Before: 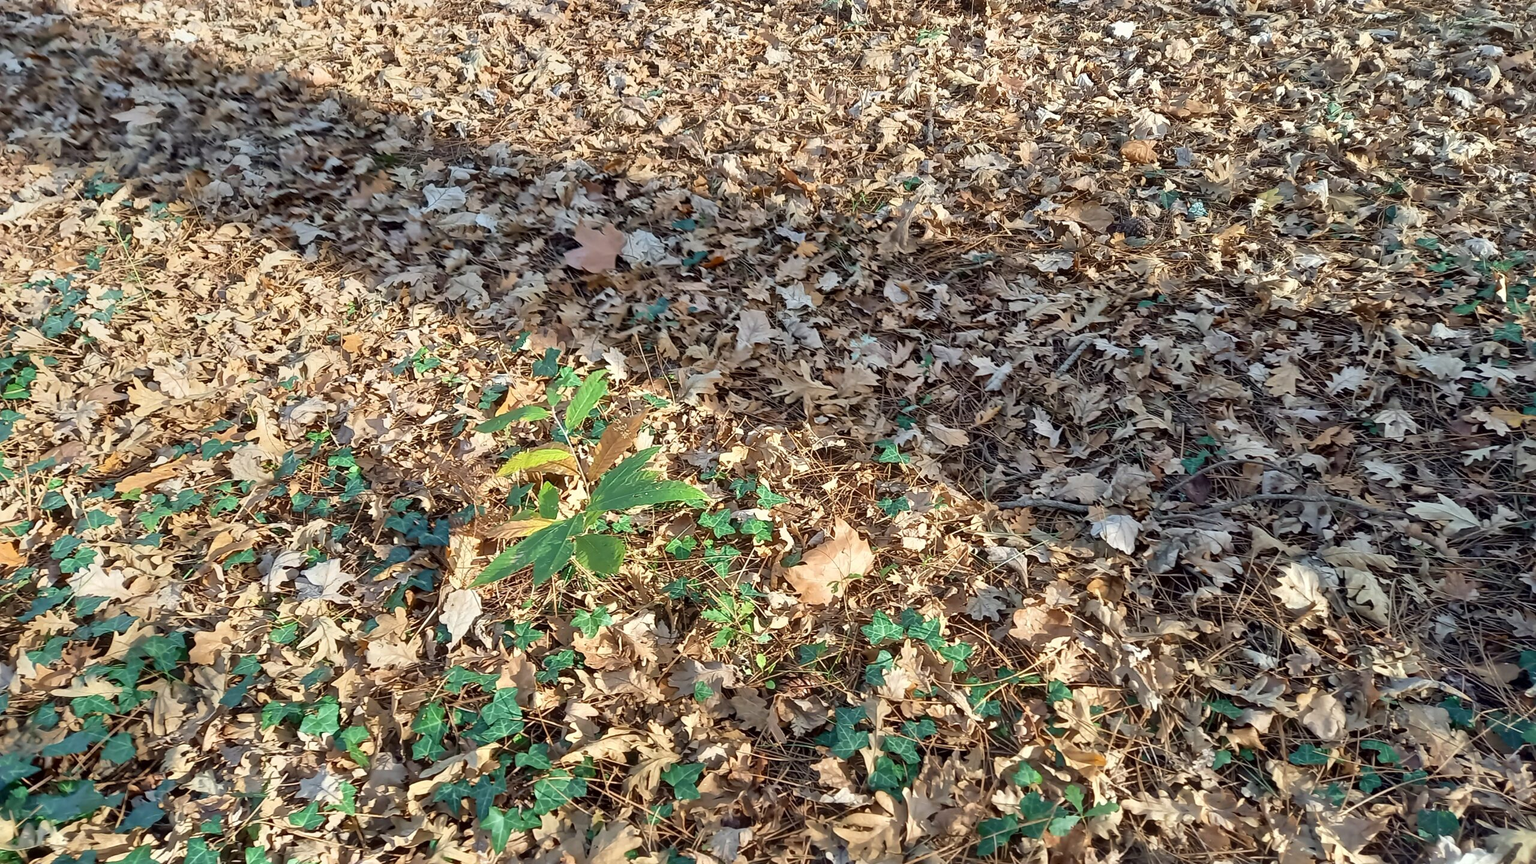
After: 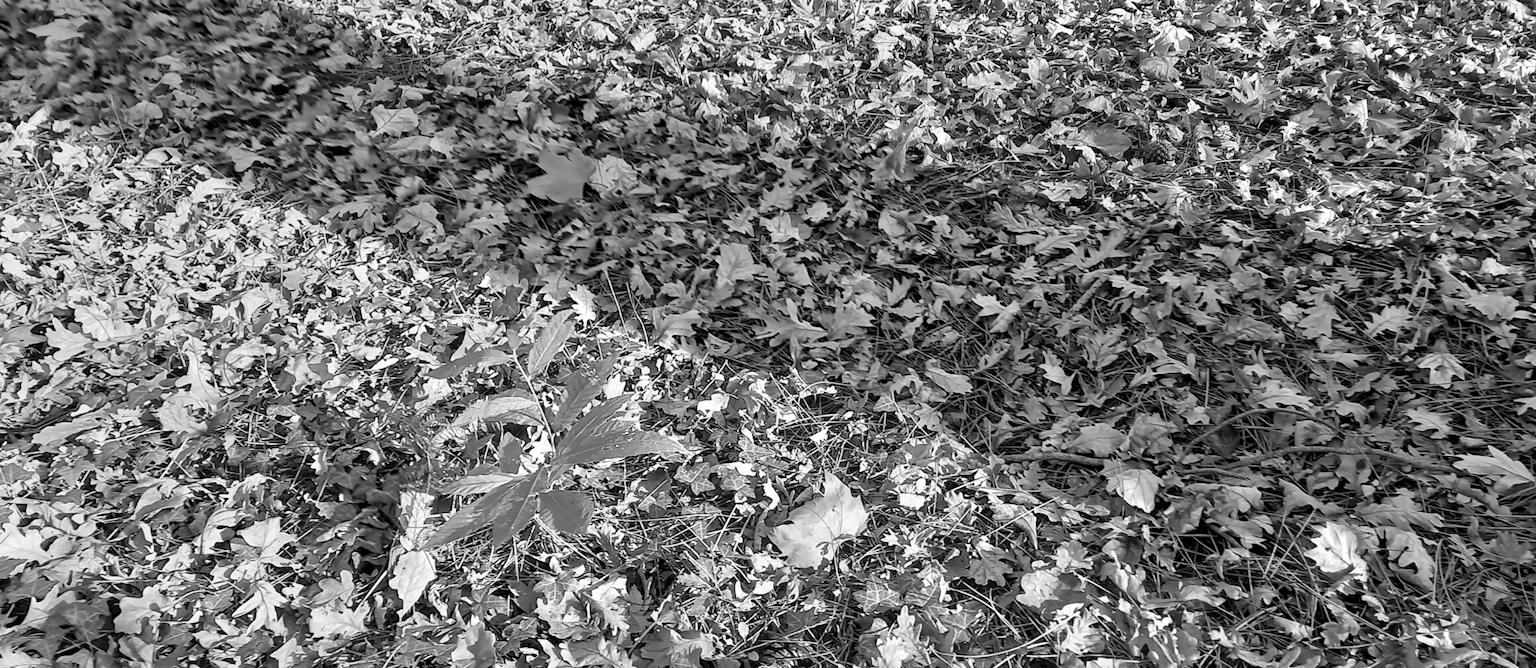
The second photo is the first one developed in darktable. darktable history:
monochrome: on, module defaults
contrast equalizer: octaves 7, y [[0.6 ×6], [0.55 ×6], [0 ×6], [0 ×6], [0 ×6]], mix 0.15
crop: left 5.596%, top 10.314%, right 3.534%, bottom 19.395%
tone equalizer: on, module defaults
white balance: red 0.766, blue 1.537
